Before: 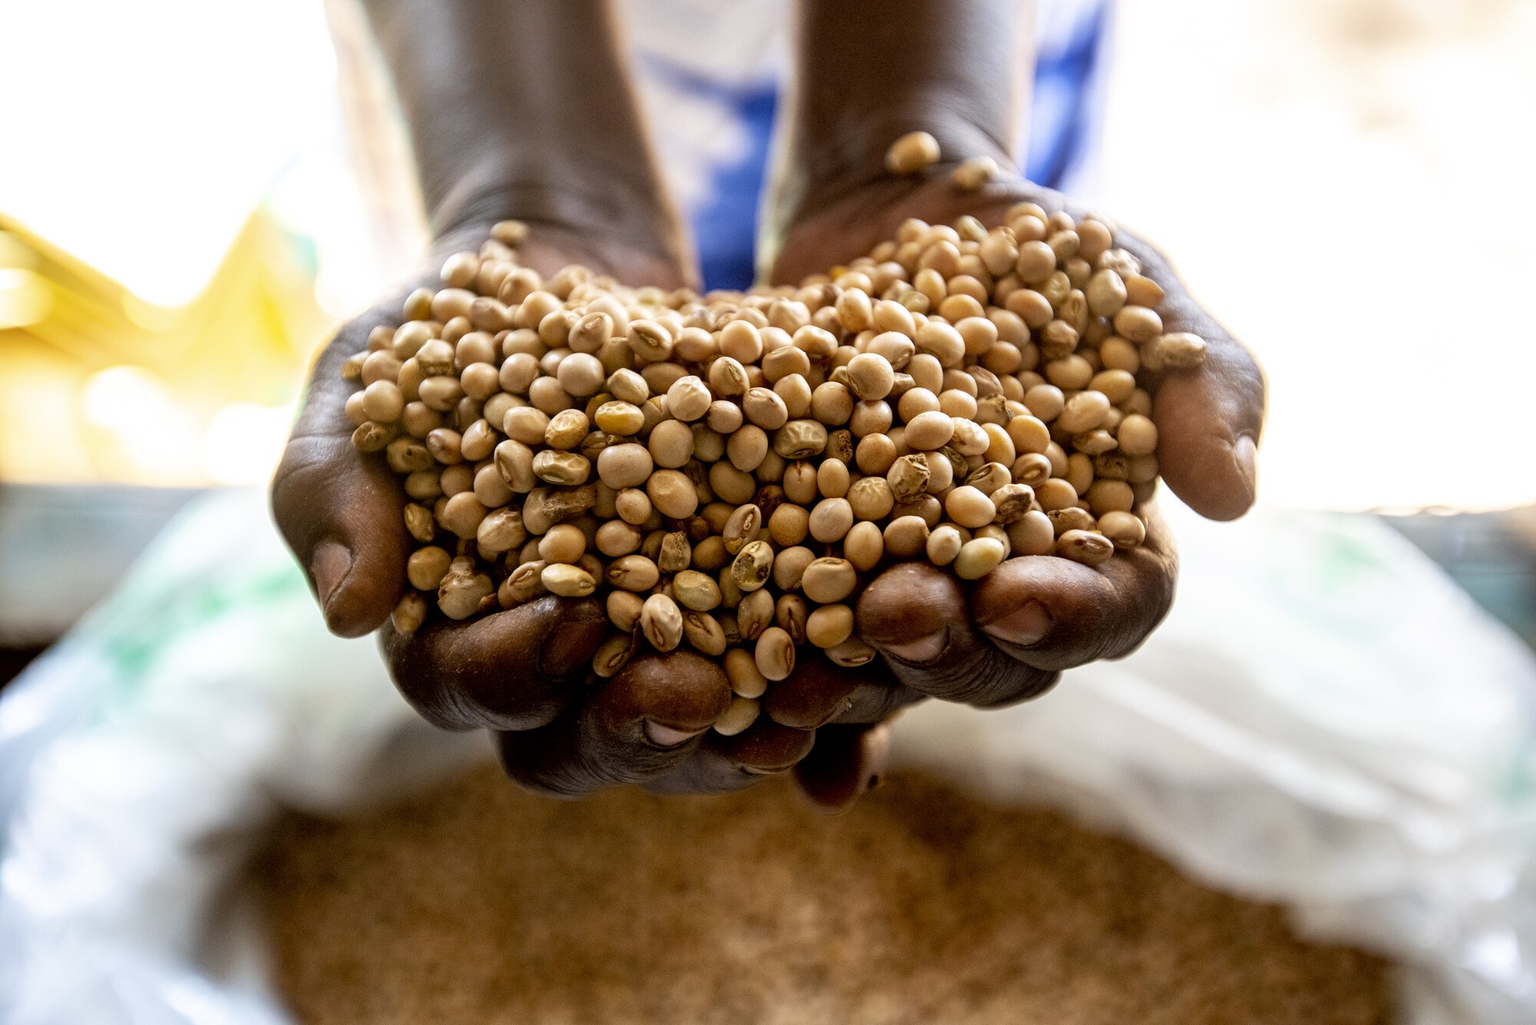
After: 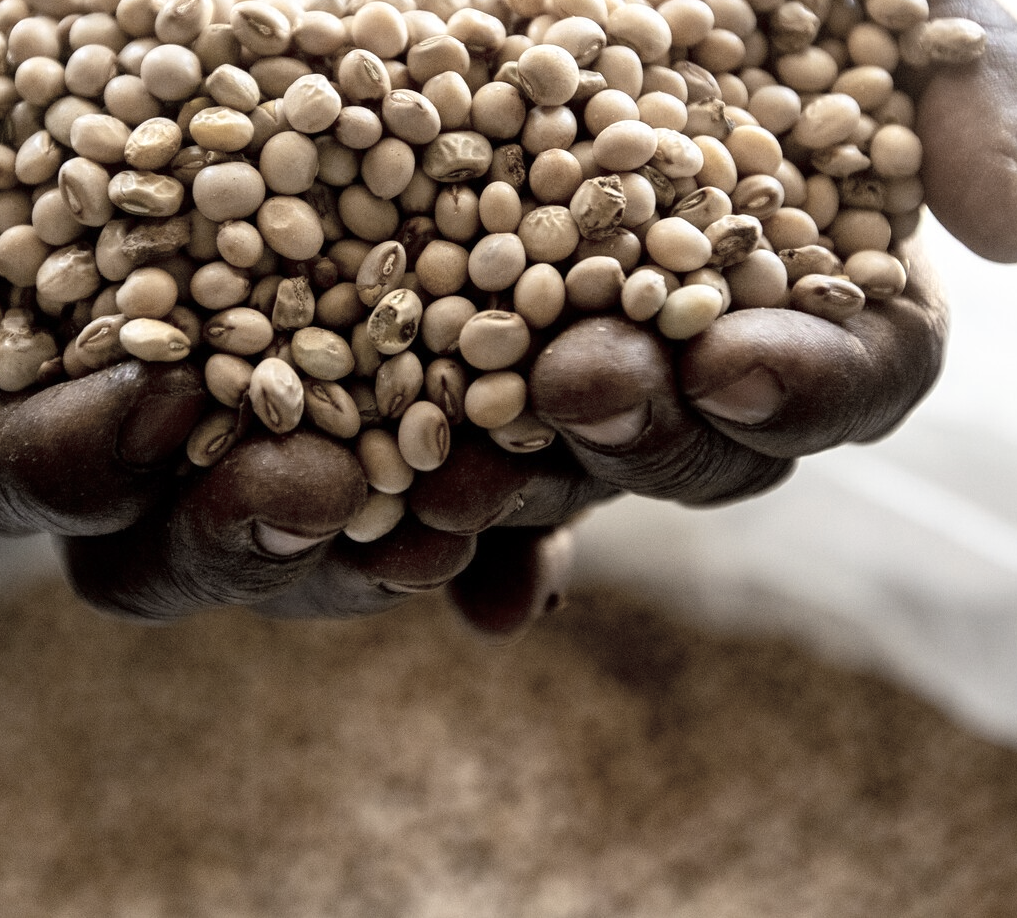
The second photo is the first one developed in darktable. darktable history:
color zones: curves: ch0 [(0, 0.6) (0.129, 0.585) (0.193, 0.596) (0.429, 0.5) (0.571, 0.5) (0.714, 0.5) (0.857, 0.5) (1, 0.6)]; ch1 [(0, 0.453) (0.112, 0.245) (0.213, 0.252) (0.429, 0.233) (0.571, 0.231) (0.683, 0.242) (0.857, 0.296) (1, 0.453)]
crop and rotate: left 29.258%, top 31.134%, right 19.843%
